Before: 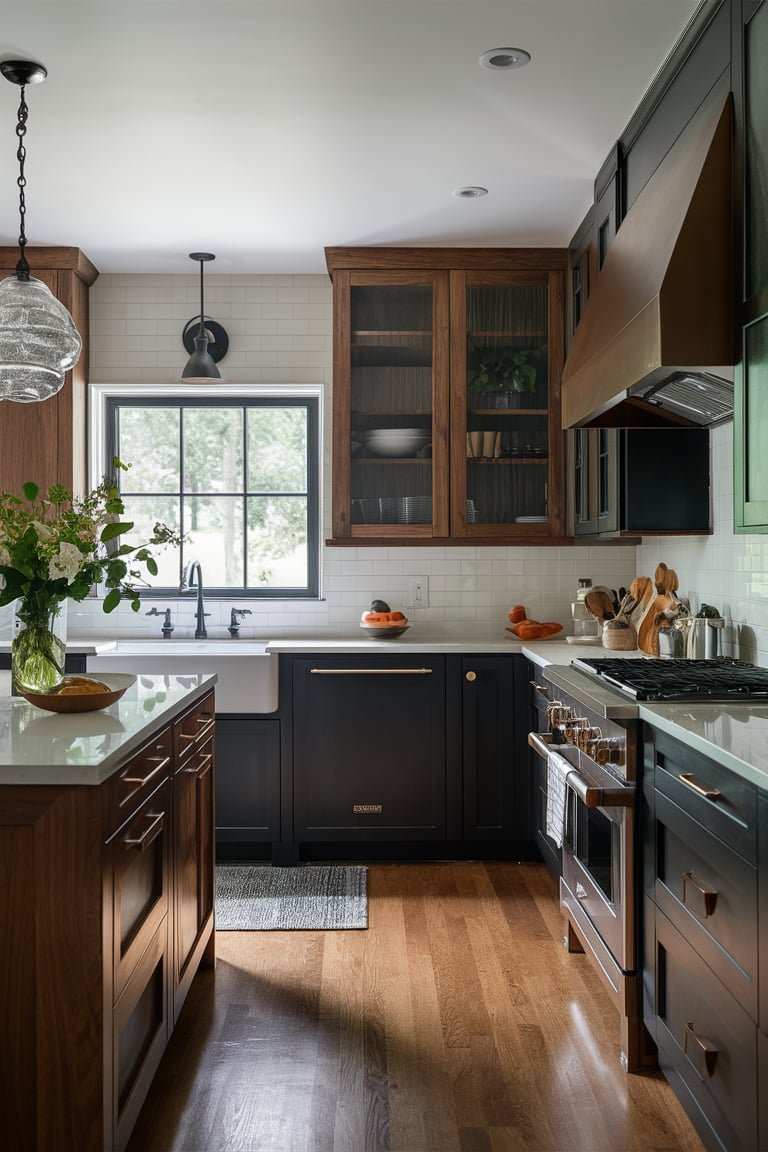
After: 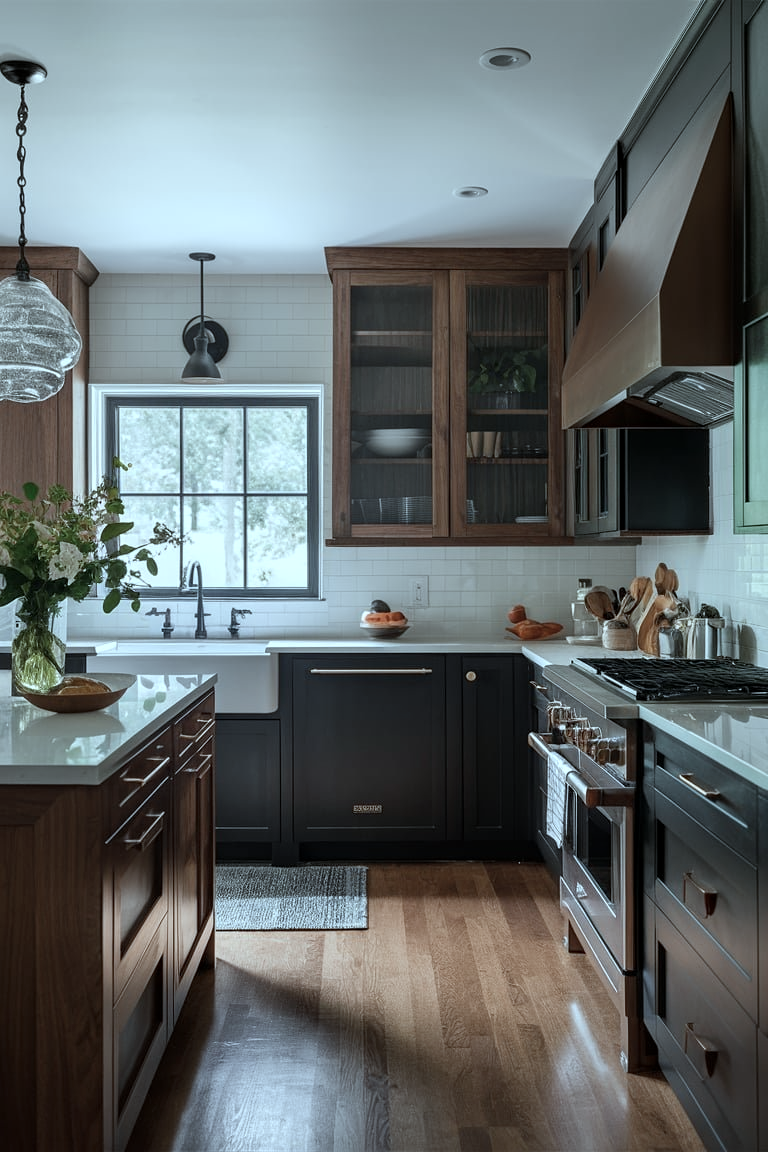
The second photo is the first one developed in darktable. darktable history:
contrast equalizer: y [[0.509, 0.514, 0.523, 0.542, 0.578, 0.603], [0.5 ×6], [0.509, 0.514, 0.523, 0.542, 0.578, 0.603], [0.001, 0.002, 0.003, 0.005, 0.01, 0.013], [0.001, 0.002, 0.003, 0.005, 0.01, 0.013]], mix 0.364
color correction: highlights a* -12.51, highlights b* -17.58, saturation 0.713
